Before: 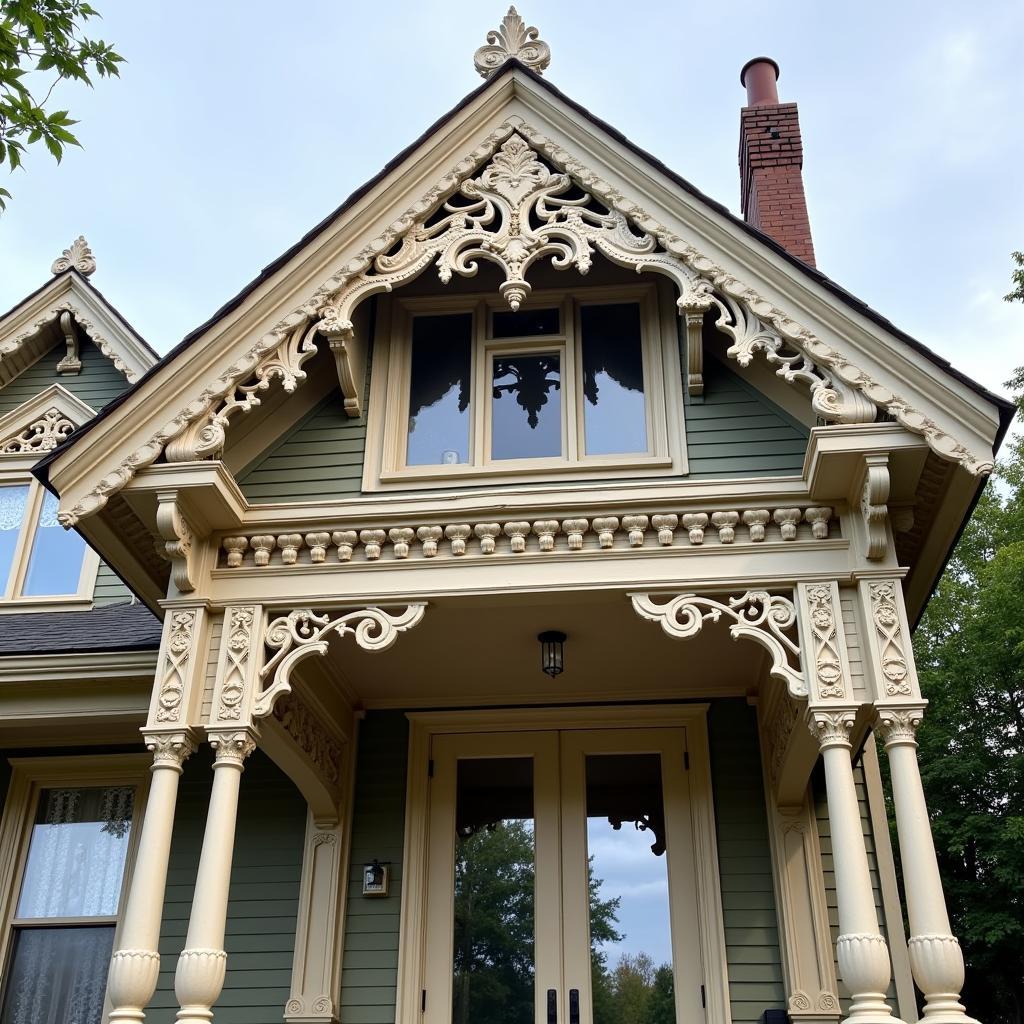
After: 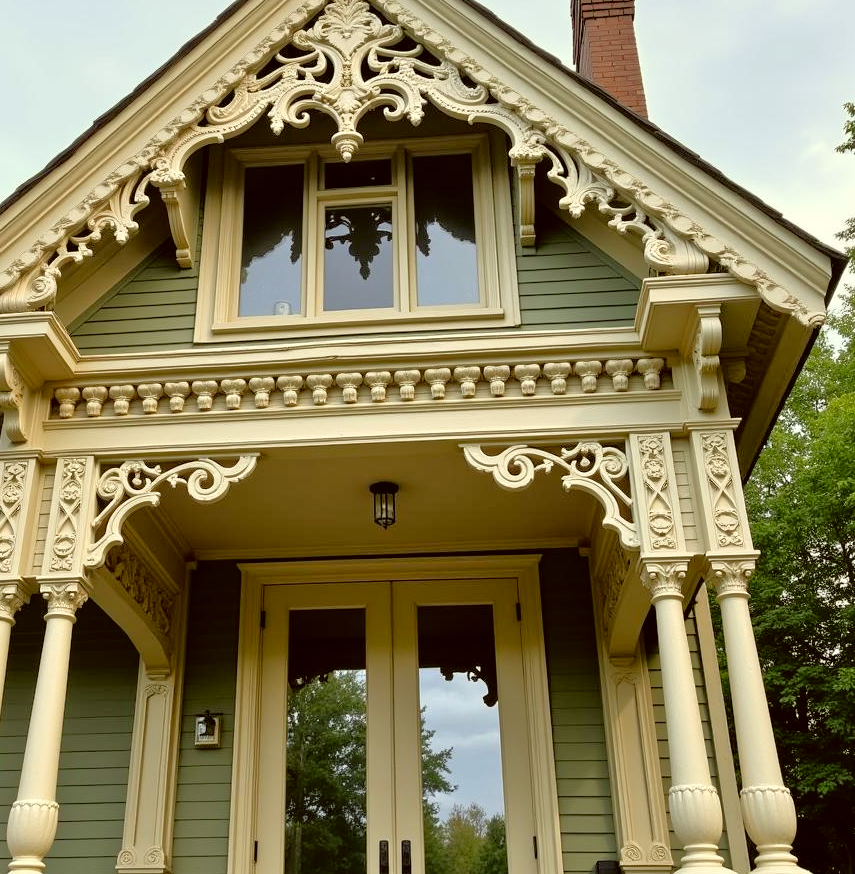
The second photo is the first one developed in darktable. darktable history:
contrast brightness saturation: contrast 0.009, saturation -0.048
crop: left 16.483%, top 14.593%
color correction: highlights a* -1.76, highlights b* 10.01, shadows a* 0.651, shadows b* 19.88
tone equalizer: -7 EV 0.149 EV, -6 EV 0.634 EV, -5 EV 1.11 EV, -4 EV 1.33 EV, -3 EV 1.16 EV, -2 EV 0.6 EV, -1 EV 0.148 EV
